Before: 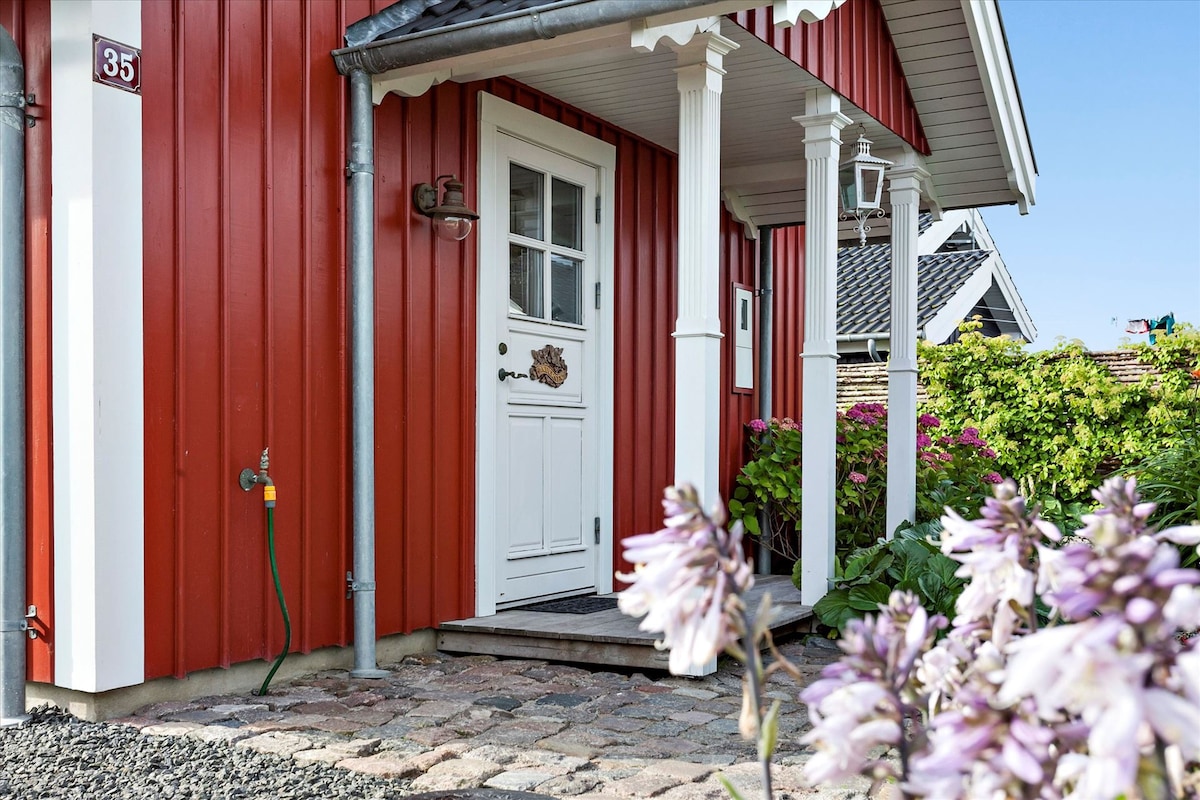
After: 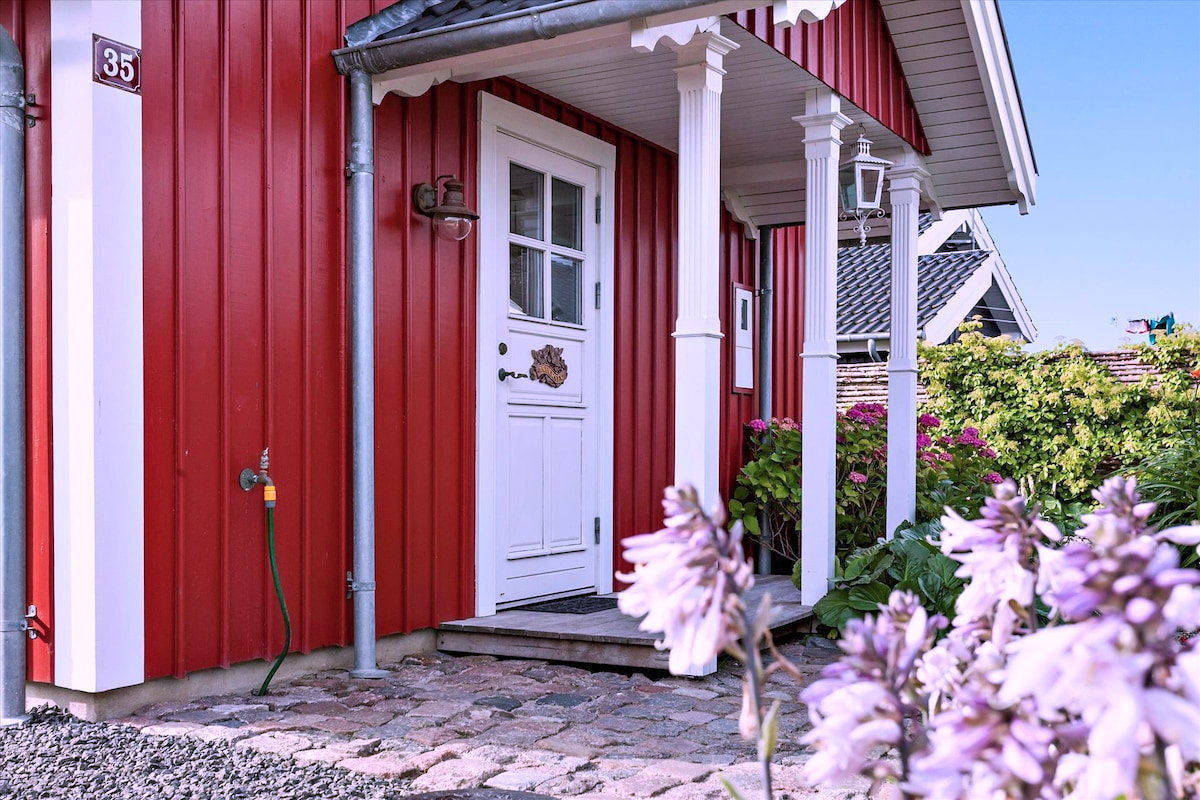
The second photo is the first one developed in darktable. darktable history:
color balance rgb: perceptual saturation grading › global saturation 0.767%, global vibrance 20%
color correction: highlights a* 15.03, highlights b* -24.41
